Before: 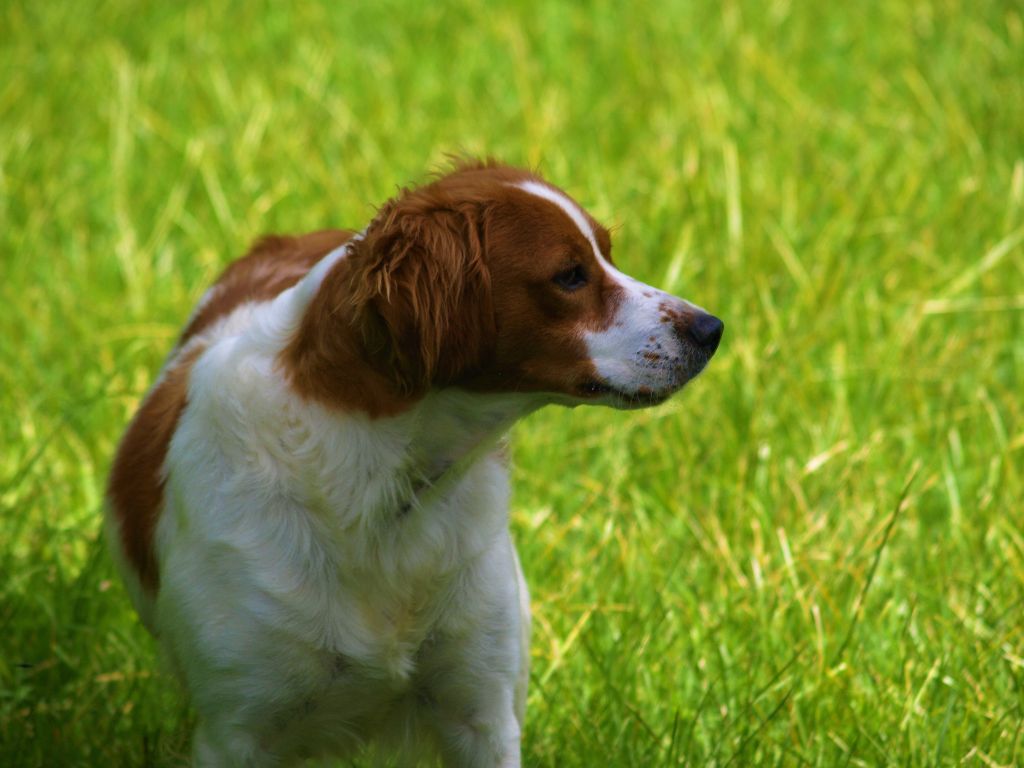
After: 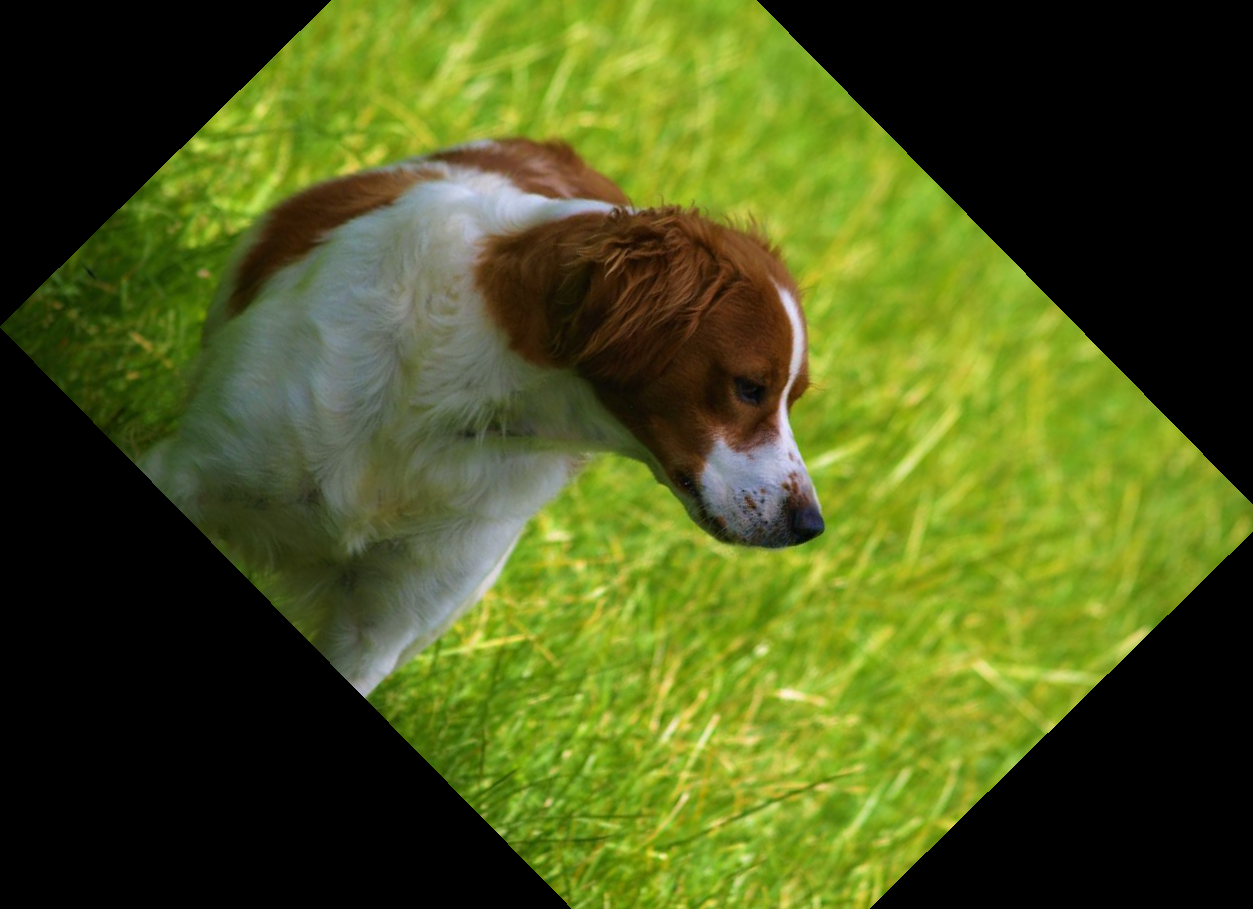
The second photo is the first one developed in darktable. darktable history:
crop and rotate: angle -45.48°, top 16.694%, right 0.973%, bottom 11.646%
